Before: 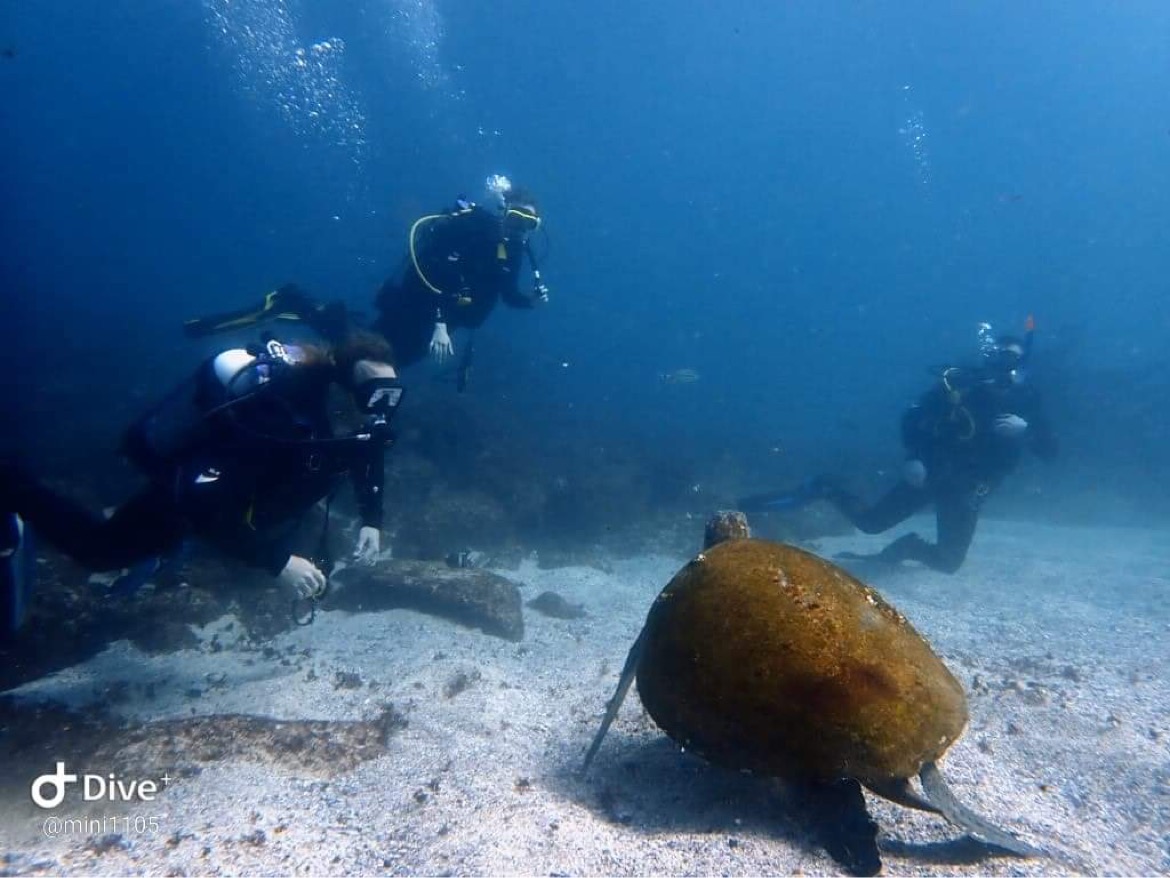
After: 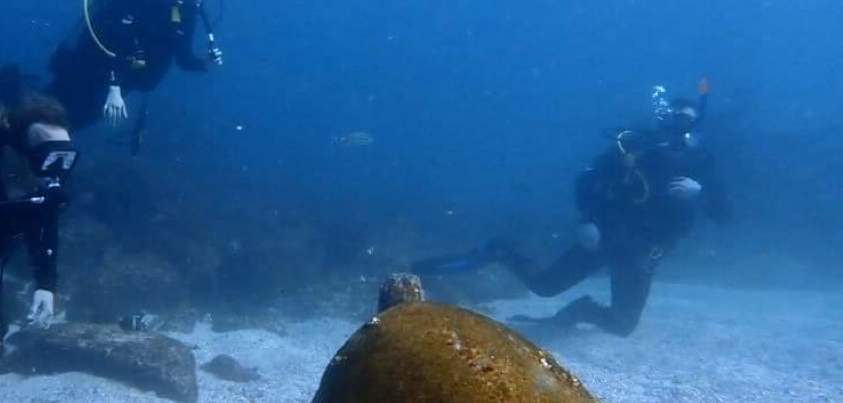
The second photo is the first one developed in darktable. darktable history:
white balance: red 0.931, blue 1.11
crop and rotate: left 27.938%, top 27.046%, bottom 27.046%
